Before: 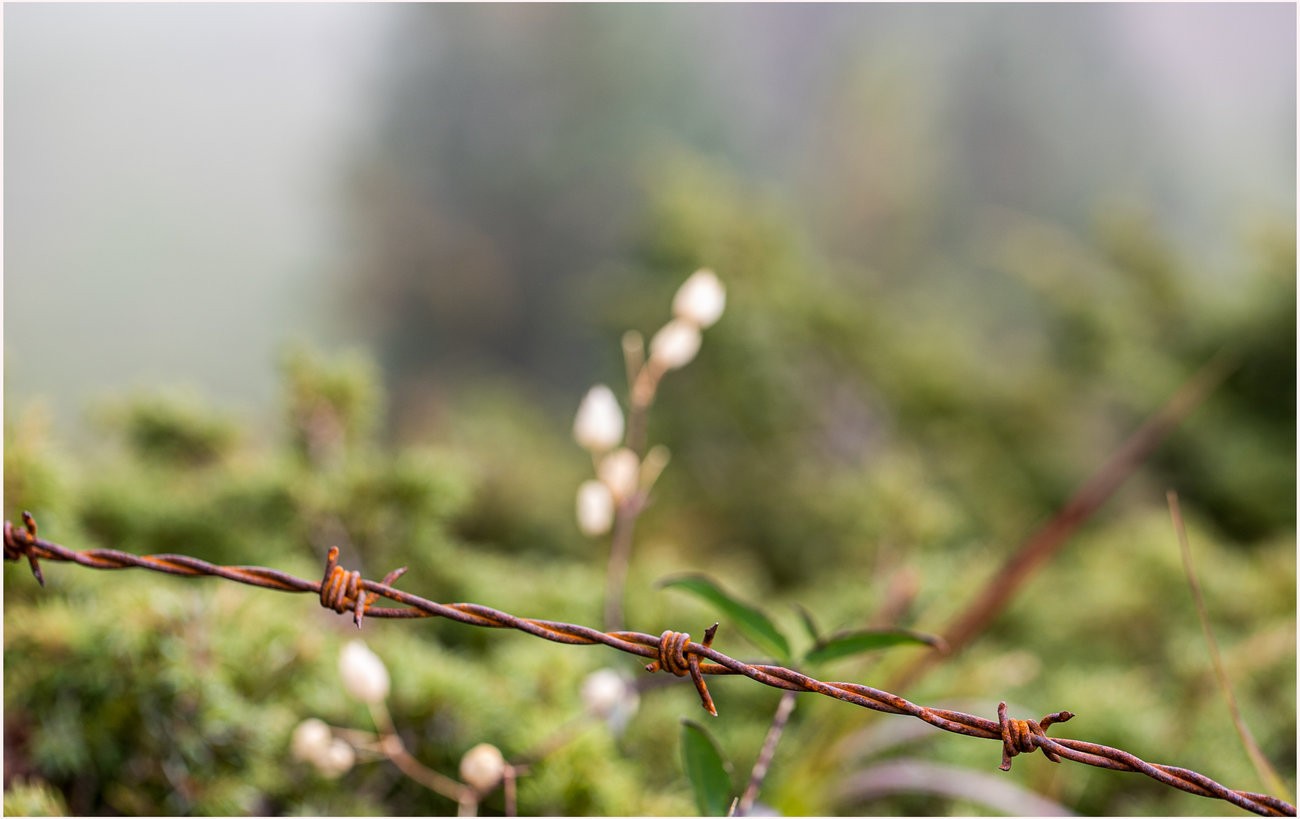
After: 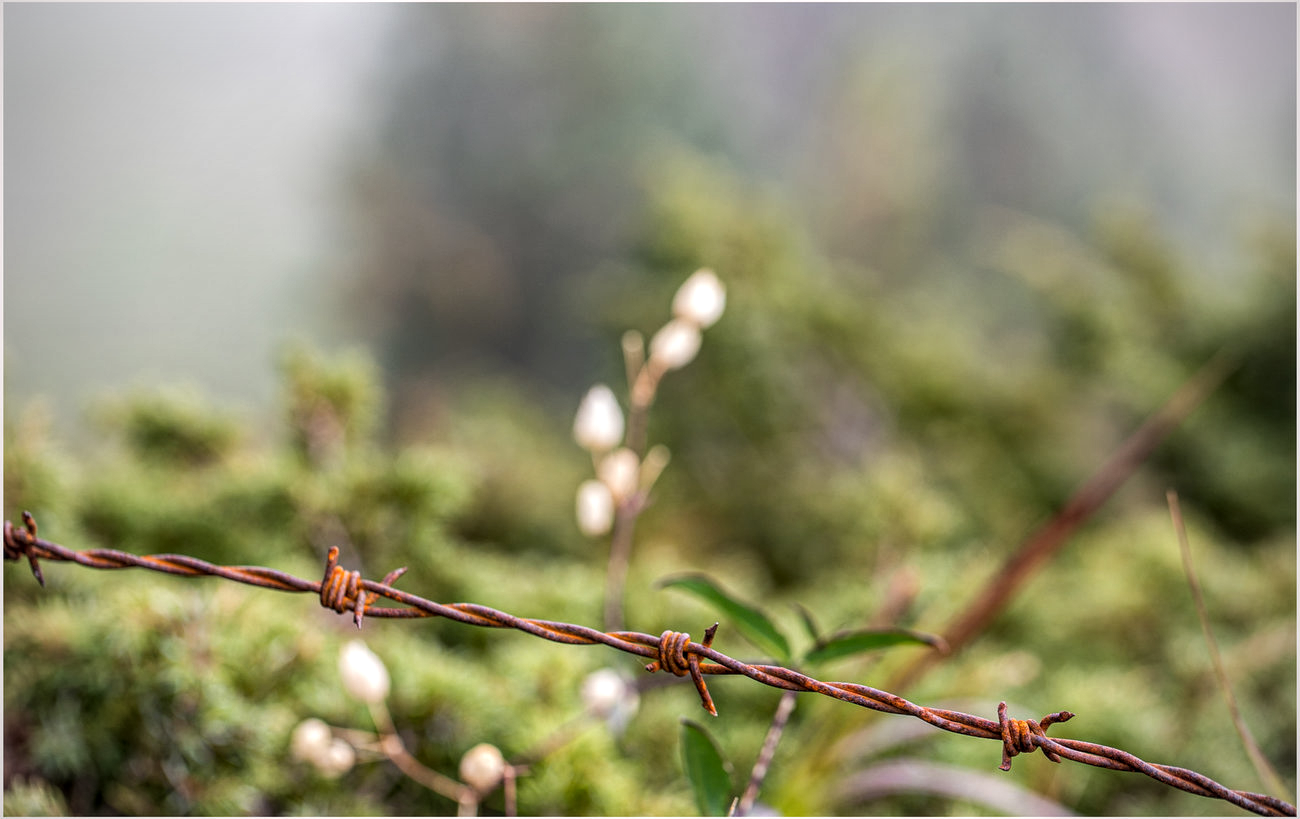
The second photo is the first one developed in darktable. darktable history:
vignetting: fall-off radius 60.43%, unbound false
local contrast: highlights 97%, shadows 88%, detail 160%, midtone range 0.2
